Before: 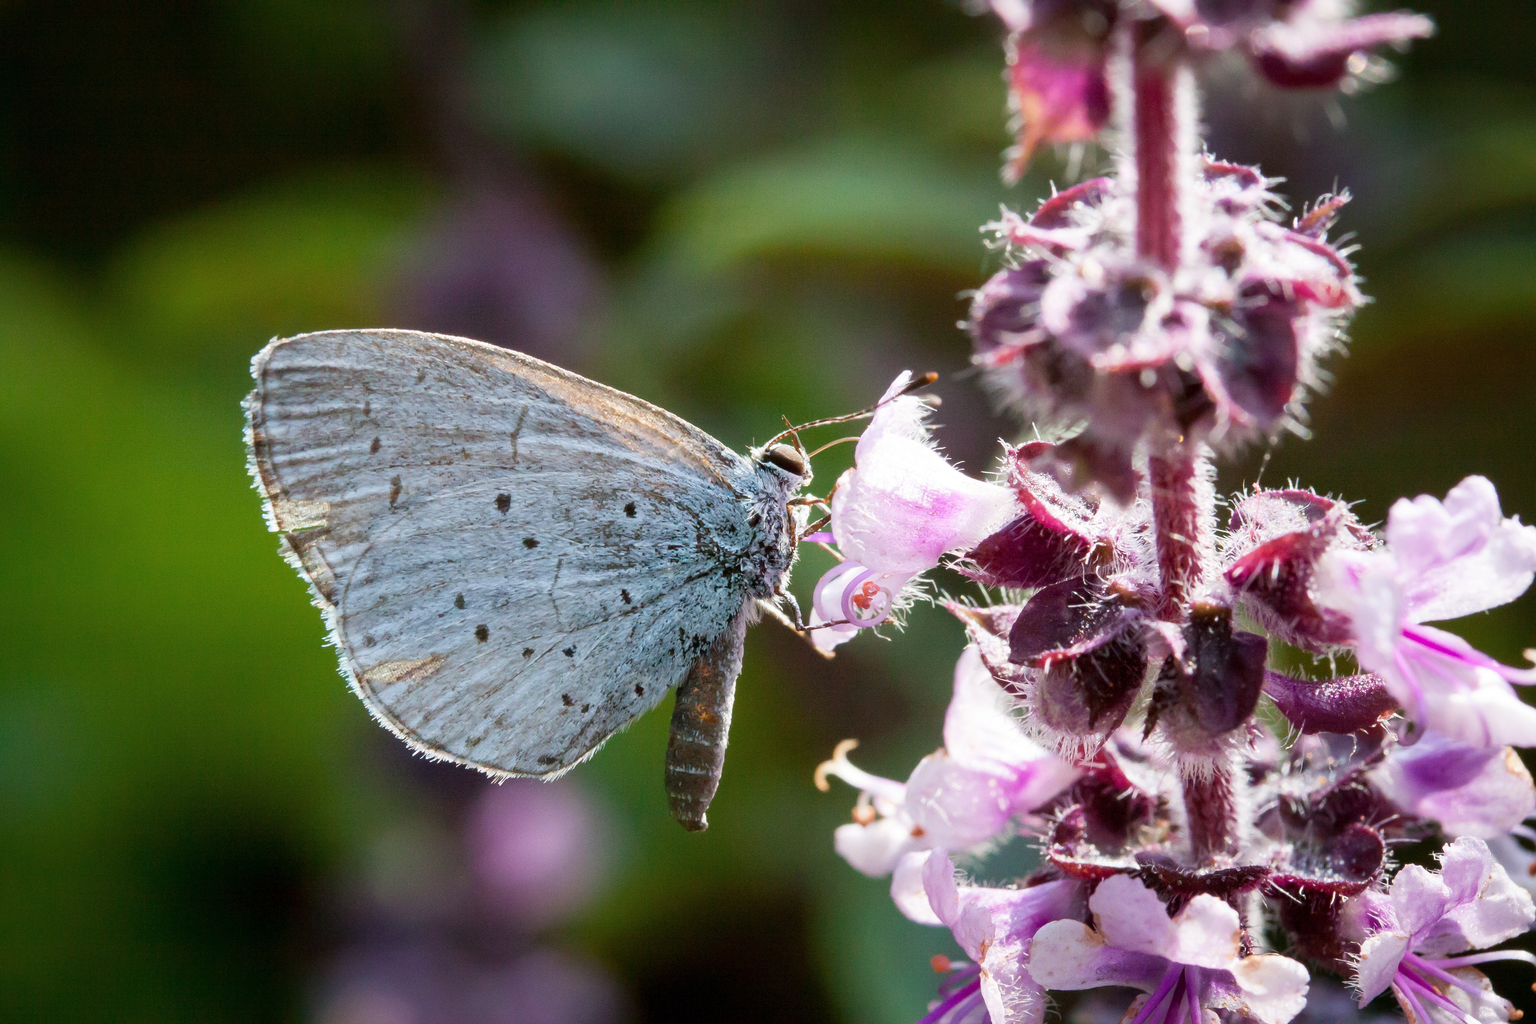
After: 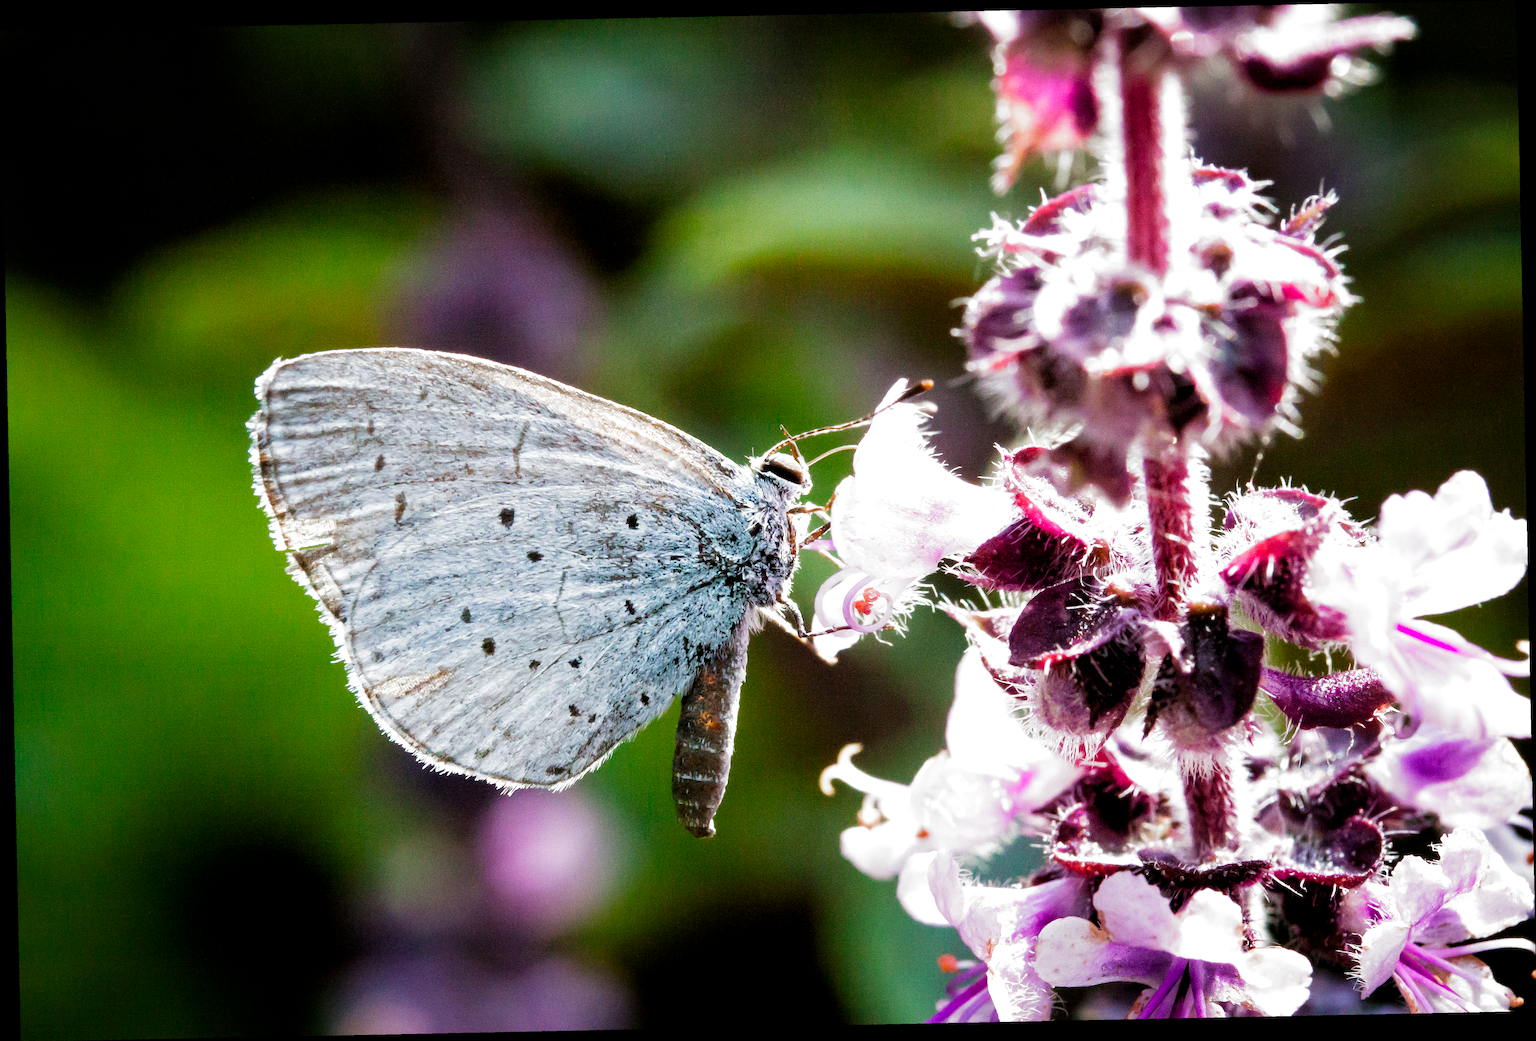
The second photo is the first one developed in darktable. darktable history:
exposure: black level correction 0.001, exposure 0.5 EV, compensate exposure bias true, compensate highlight preservation false
filmic rgb: black relative exposure -6.43 EV, white relative exposure 2.43 EV, threshold 3 EV, hardness 5.27, latitude 0.1%, contrast 1.425, highlights saturation mix 2%, preserve chrominance no, color science v5 (2021), contrast in shadows safe, contrast in highlights safe, enable highlight reconstruction true
rotate and perspective: rotation -1.17°, automatic cropping off
local contrast: highlights 100%, shadows 100%, detail 120%, midtone range 0.2
